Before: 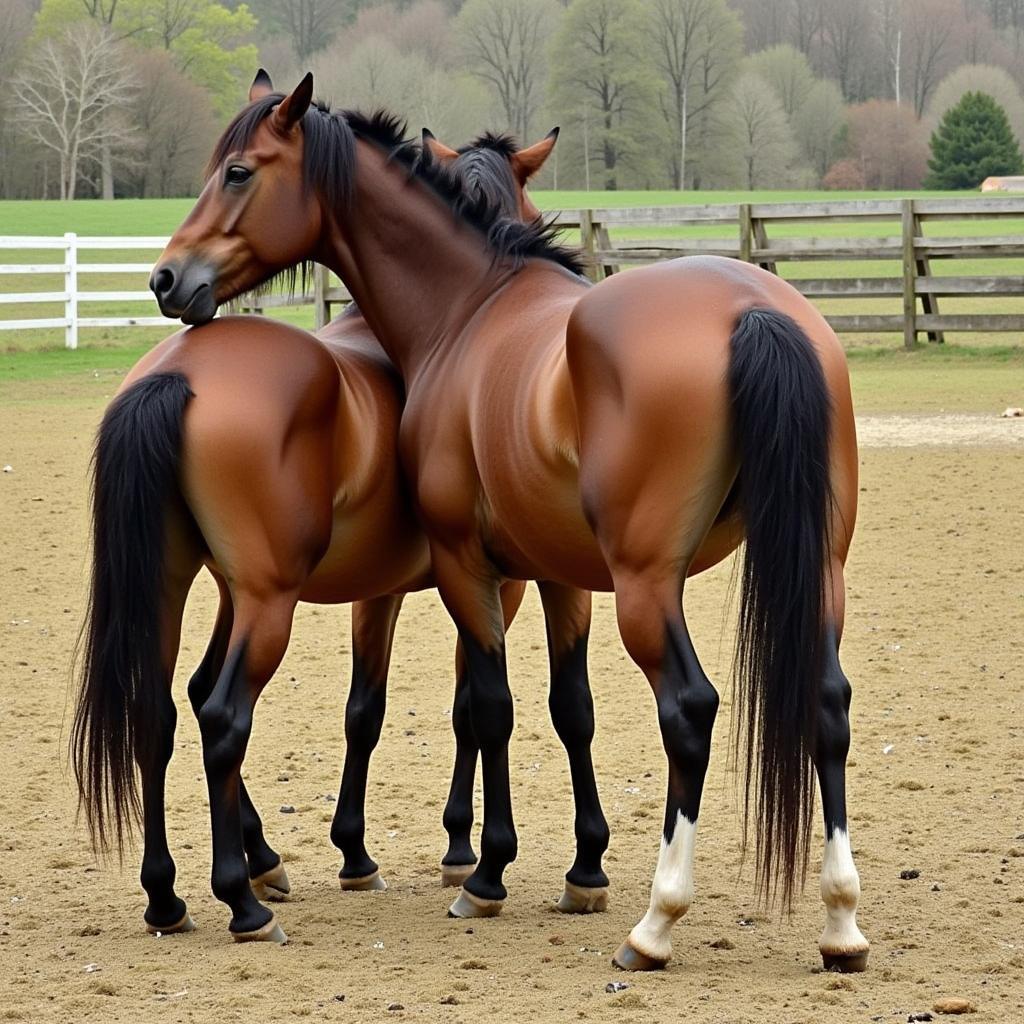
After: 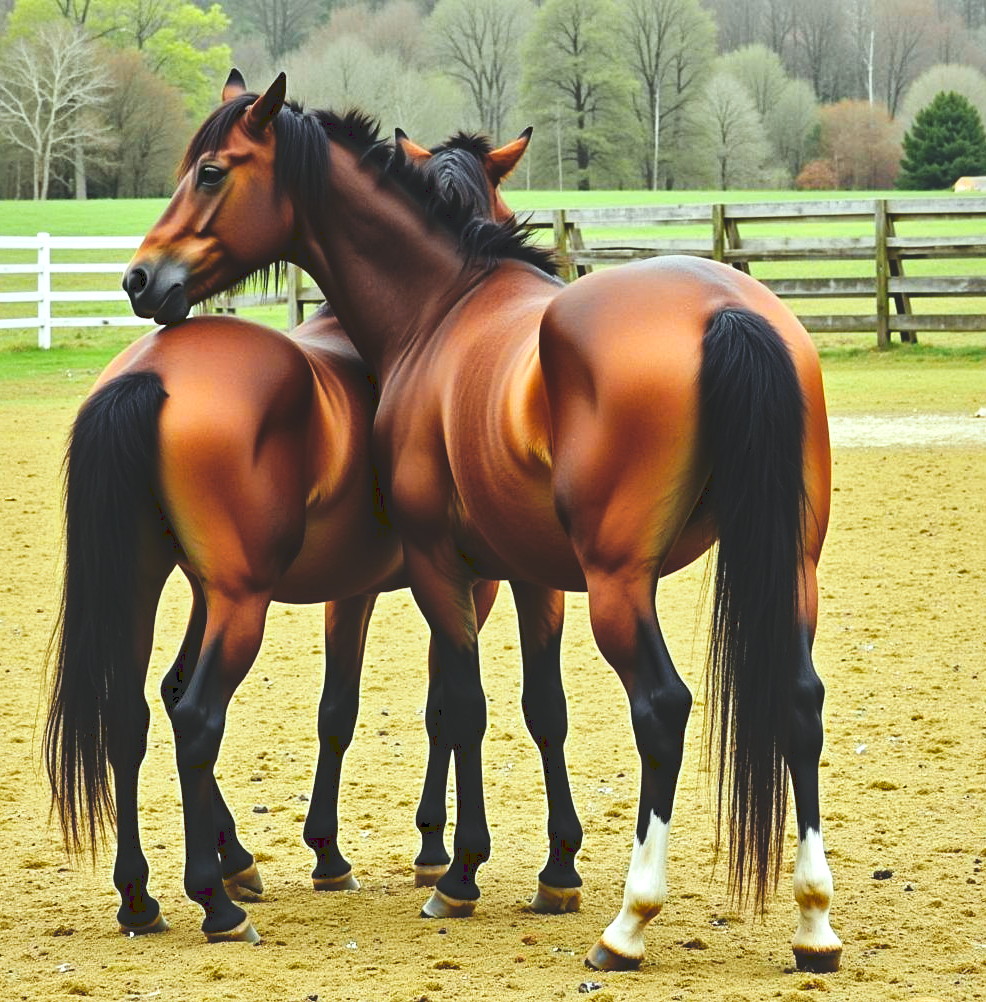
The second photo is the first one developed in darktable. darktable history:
tone curve: curves: ch0 [(0, 0) (0.003, 0.169) (0.011, 0.173) (0.025, 0.177) (0.044, 0.184) (0.069, 0.191) (0.1, 0.199) (0.136, 0.206) (0.177, 0.221) (0.224, 0.248) (0.277, 0.284) (0.335, 0.344) (0.399, 0.413) (0.468, 0.497) (0.543, 0.594) (0.623, 0.691) (0.709, 0.779) (0.801, 0.868) (0.898, 0.931) (1, 1)], preserve colors none
crop and rotate: left 2.657%, right 1.029%, bottom 2.121%
color correction: highlights a* -6.67, highlights b* 0.689
color zones: curves: ch0 [(0.224, 0.526) (0.75, 0.5)]; ch1 [(0.055, 0.526) (0.224, 0.761) (0.377, 0.526) (0.75, 0.5)], mix 26.16%
local contrast: mode bilateral grid, contrast 21, coarseness 50, detail 149%, midtone range 0.2
